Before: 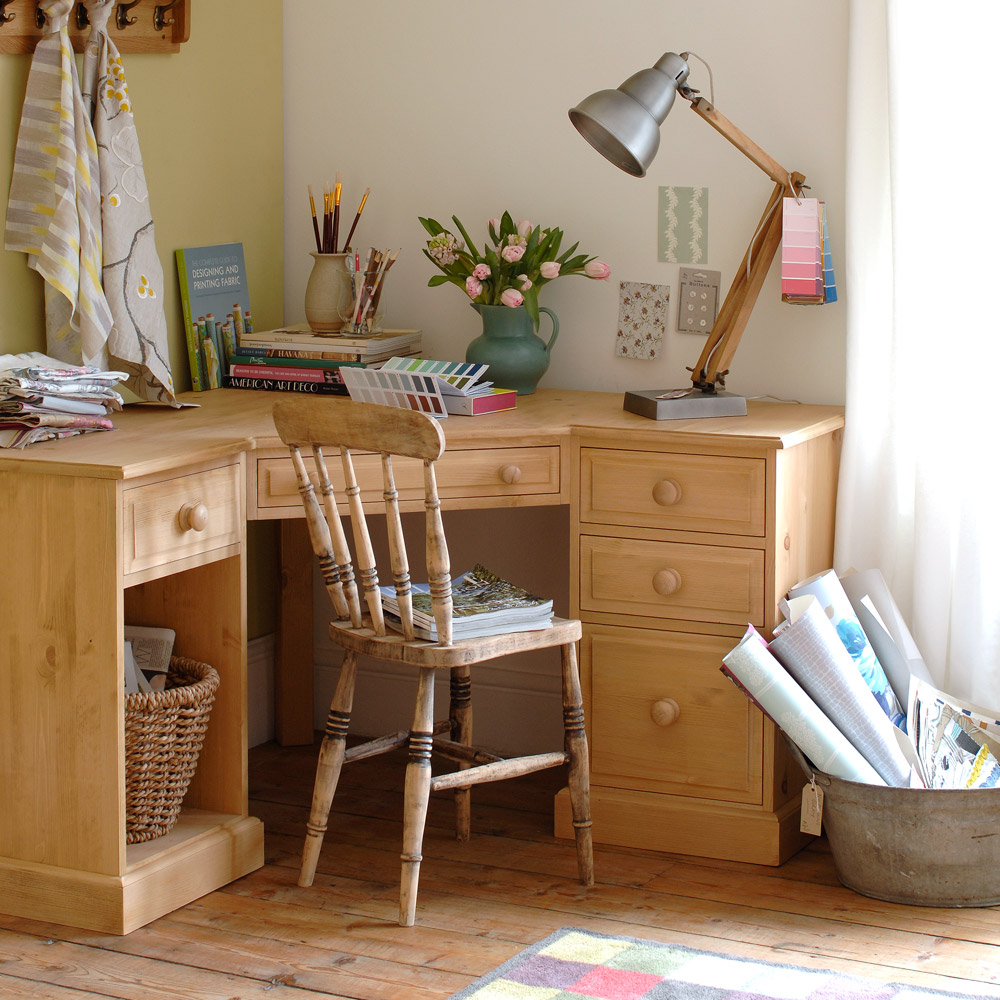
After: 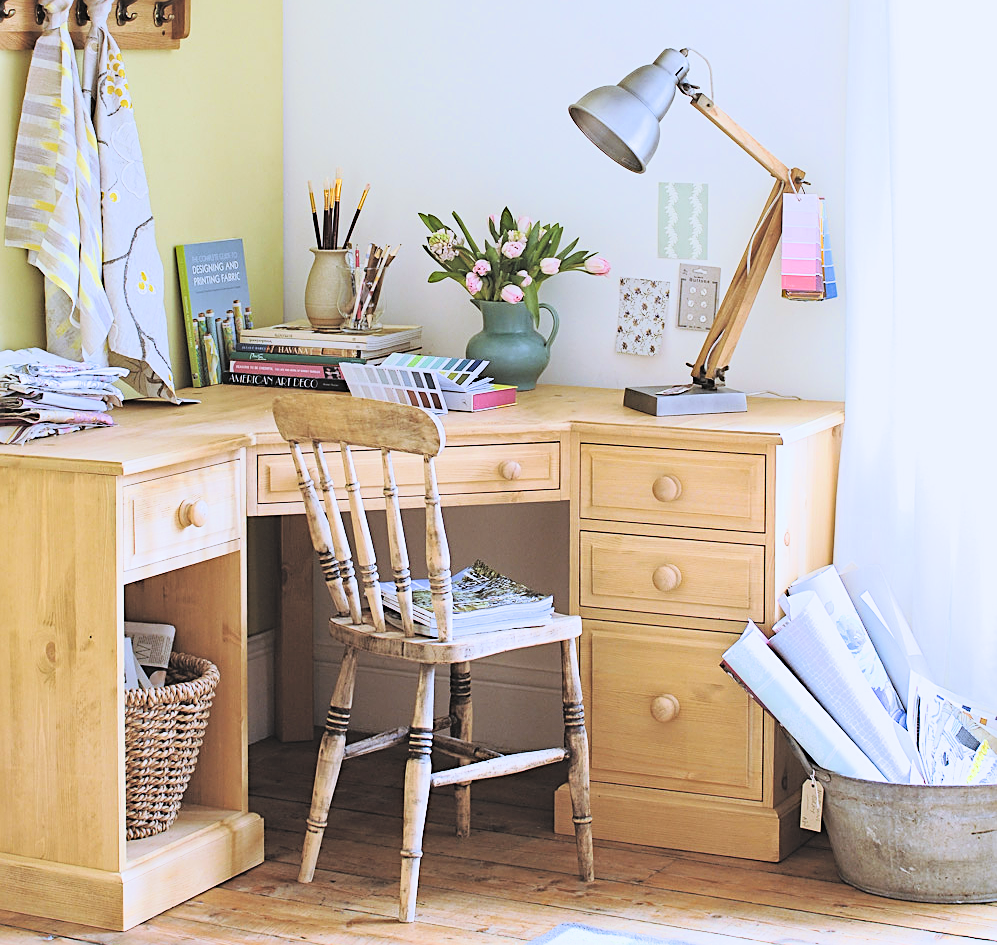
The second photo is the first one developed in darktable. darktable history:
exposure: black level correction -0.023, exposure 1.397 EV, compensate highlight preservation false
haze removal: compatibility mode true, adaptive false
white balance: red 0.871, blue 1.249
color balance rgb: perceptual saturation grading › global saturation -1%
sharpen: on, module defaults
crop: top 0.448%, right 0.264%, bottom 5.045%
filmic rgb: black relative exposure -11.88 EV, white relative exposure 5.43 EV, threshold 3 EV, hardness 4.49, latitude 50%, contrast 1.14, color science v5 (2021), contrast in shadows safe, contrast in highlights safe, enable highlight reconstruction true
rgb levels: levels [[0.034, 0.472, 0.904], [0, 0.5, 1], [0, 0.5, 1]]
